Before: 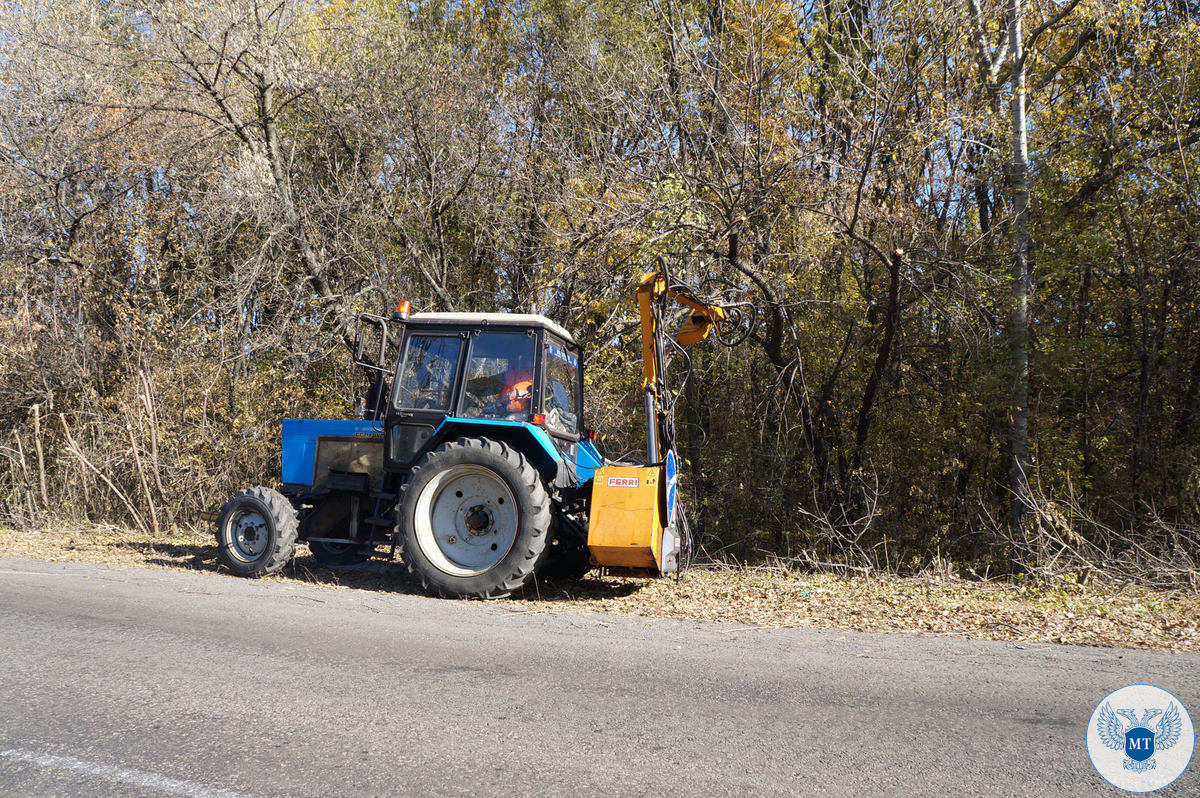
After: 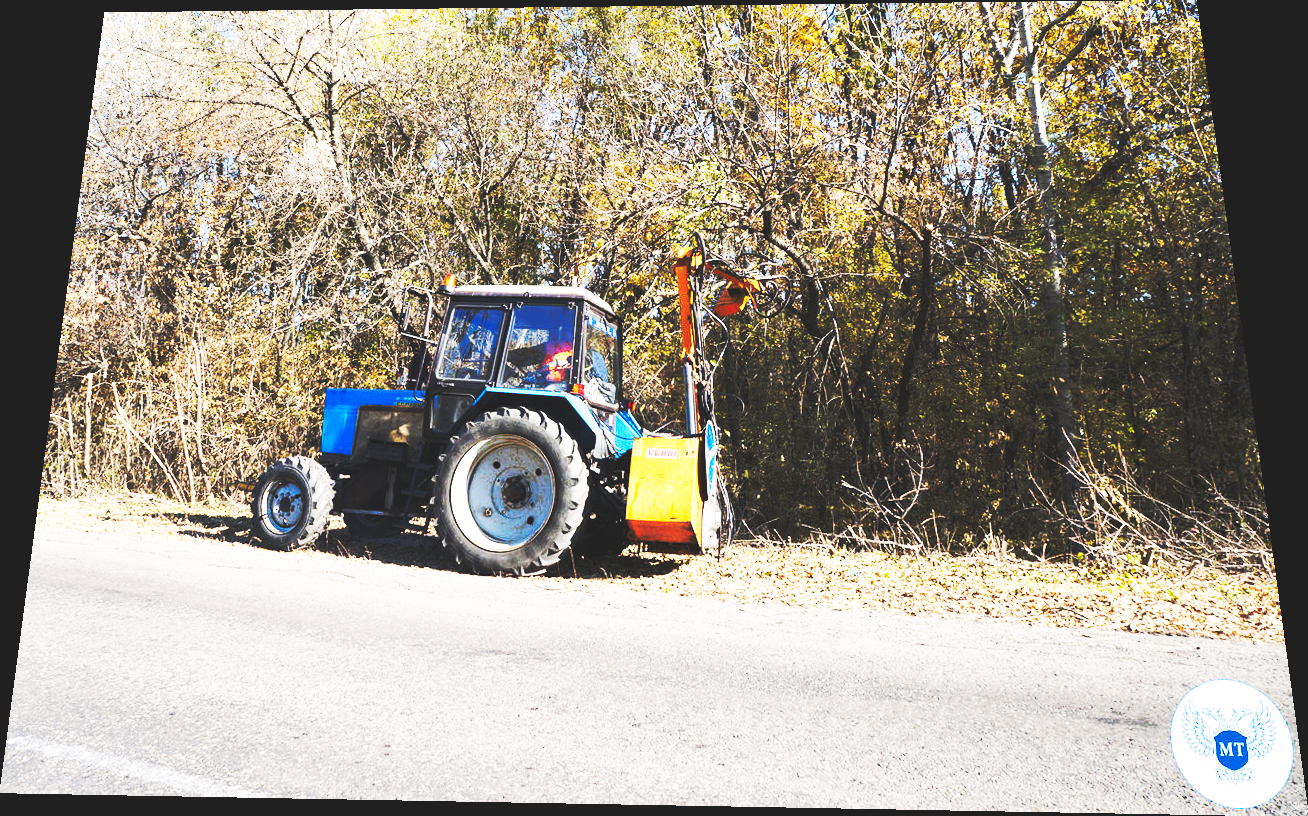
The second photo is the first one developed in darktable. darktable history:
rotate and perspective: rotation 0.128°, lens shift (vertical) -0.181, lens shift (horizontal) -0.044, shear 0.001, automatic cropping off
base curve: curves: ch0 [(0, 0.015) (0.085, 0.116) (0.134, 0.298) (0.19, 0.545) (0.296, 0.764) (0.599, 0.982) (1, 1)], preserve colors none
